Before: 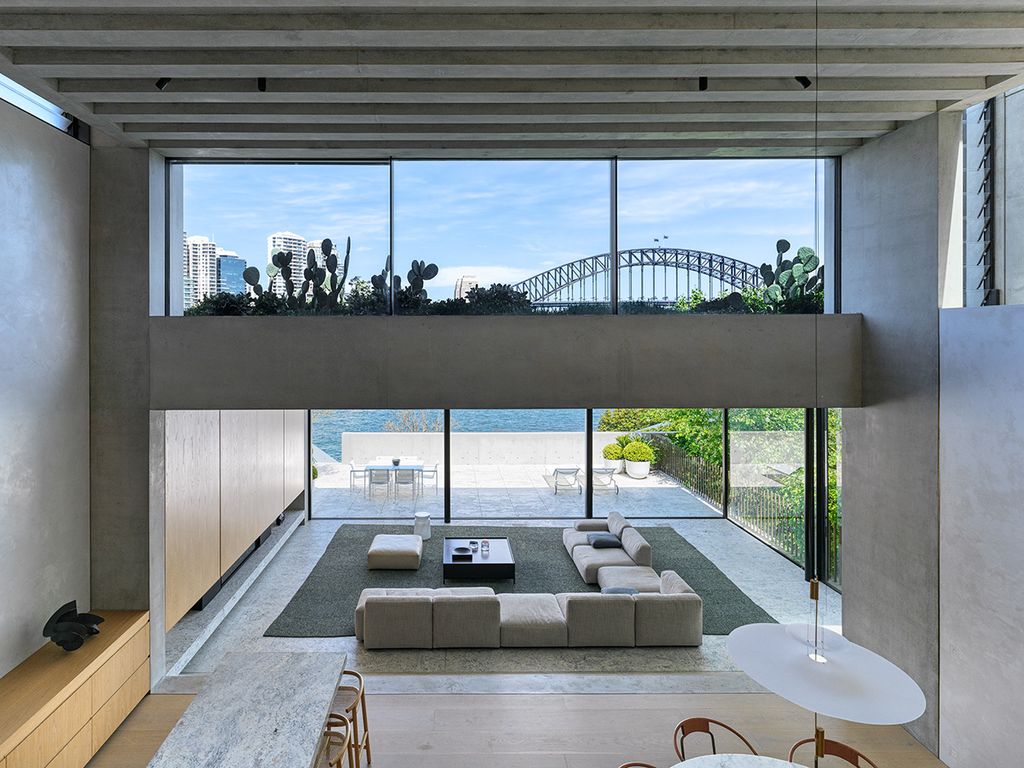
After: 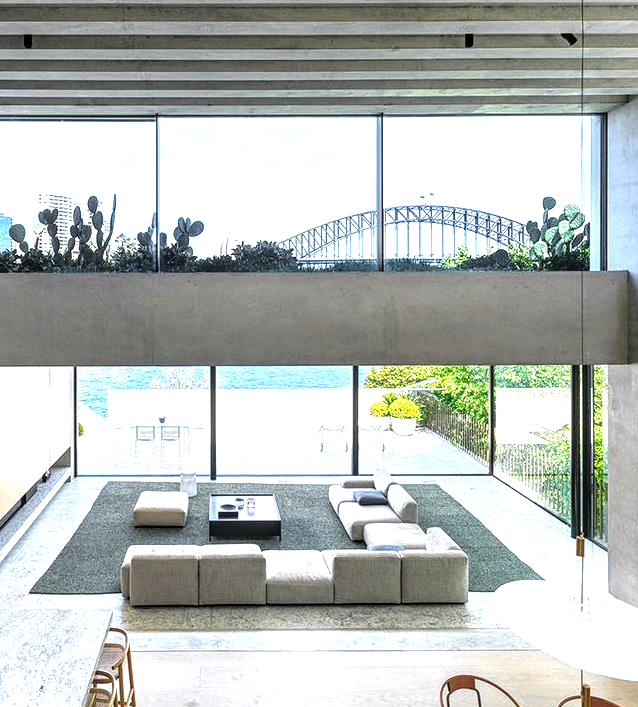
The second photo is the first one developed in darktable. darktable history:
exposure: exposure 0.572 EV, compensate exposure bias true, compensate highlight preservation false
tone equalizer: -8 EV -0.782 EV, -7 EV -0.682 EV, -6 EV -0.582 EV, -5 EV -0.381 EV, -3 EV 0.375 EV, -2 EV 0.6 EV, -1 EV 0.679 EV, +0 EV 0.757 EV
local contrast: detail 130%
crop and rotate: left 22.939%, top 5.62%, right 14.717%, bottom 2.256%
